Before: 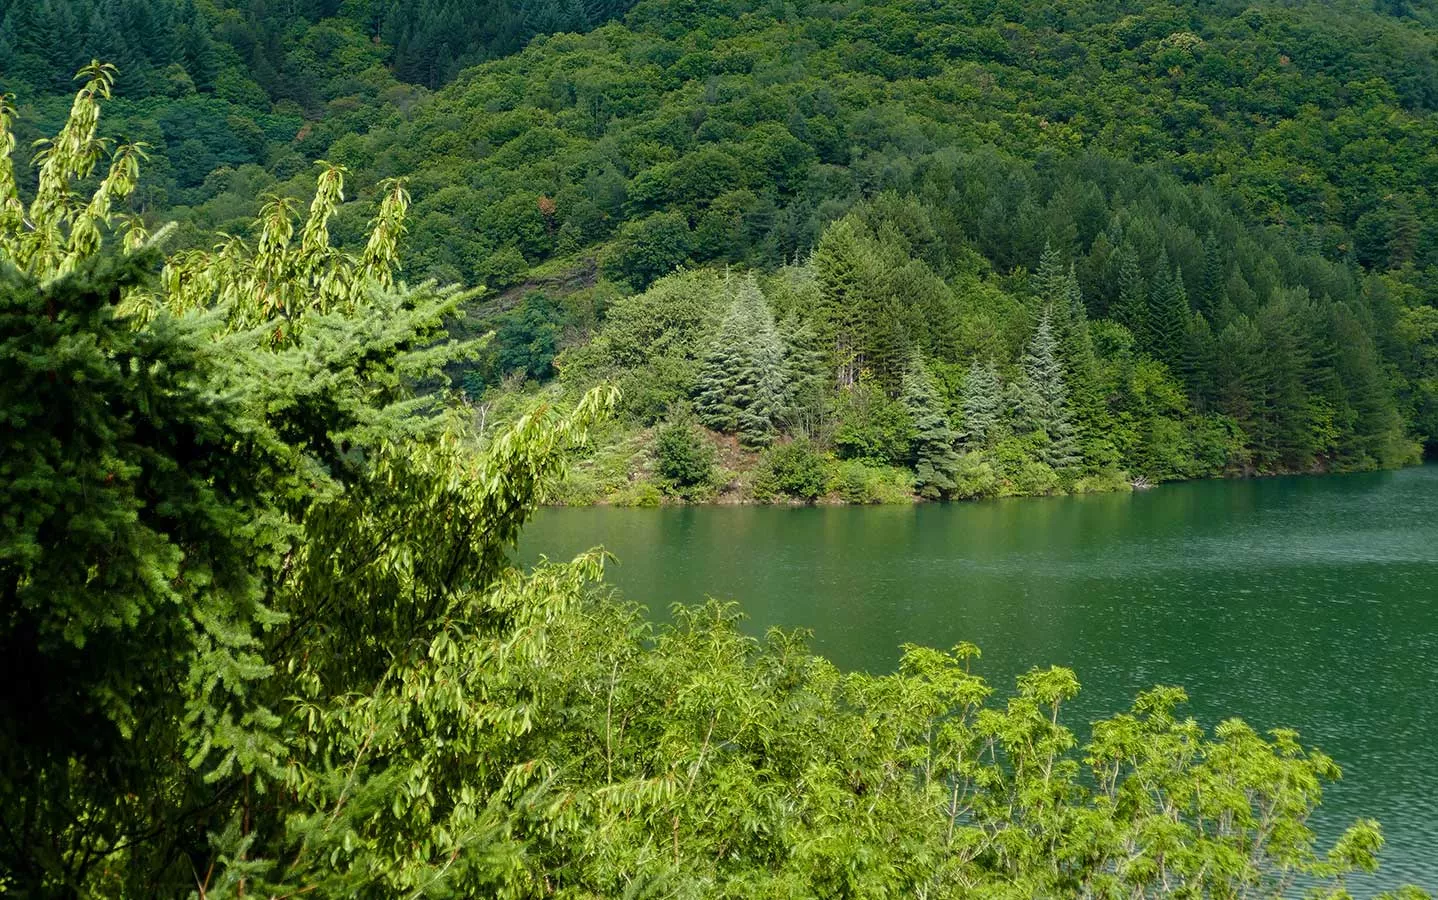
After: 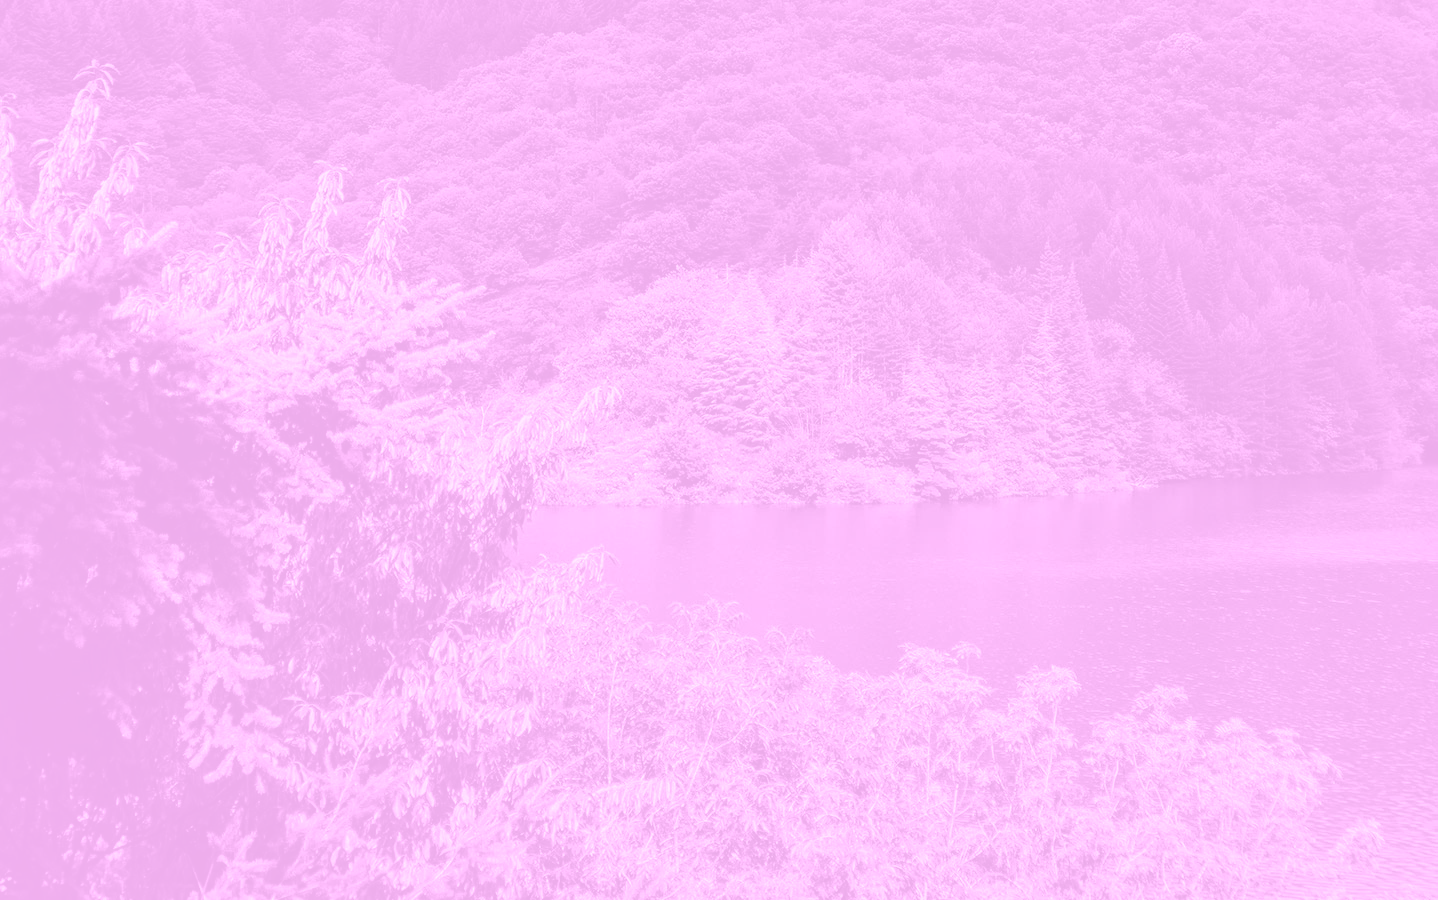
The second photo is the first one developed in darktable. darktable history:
colorize: hue 331.2°, saturation 75%, source mix 30.28%, lightness 70.52%, version 1
white balance: red 0.948, green 1.02, blue 1.176
exposure: black level correction -0.087, compensate highlight preservation false
local contrast: on, module defaults
shadows and highlights: low approximation 0.01, soften with gaussian
